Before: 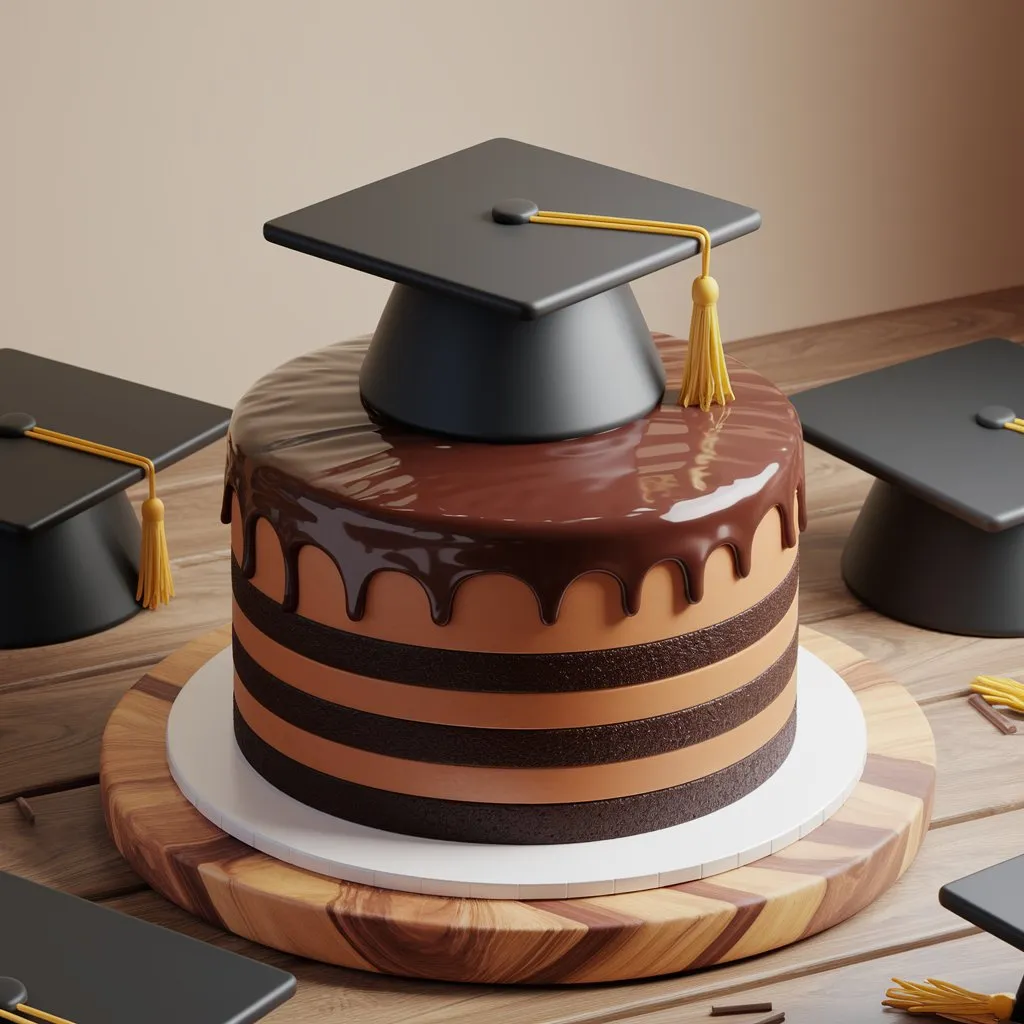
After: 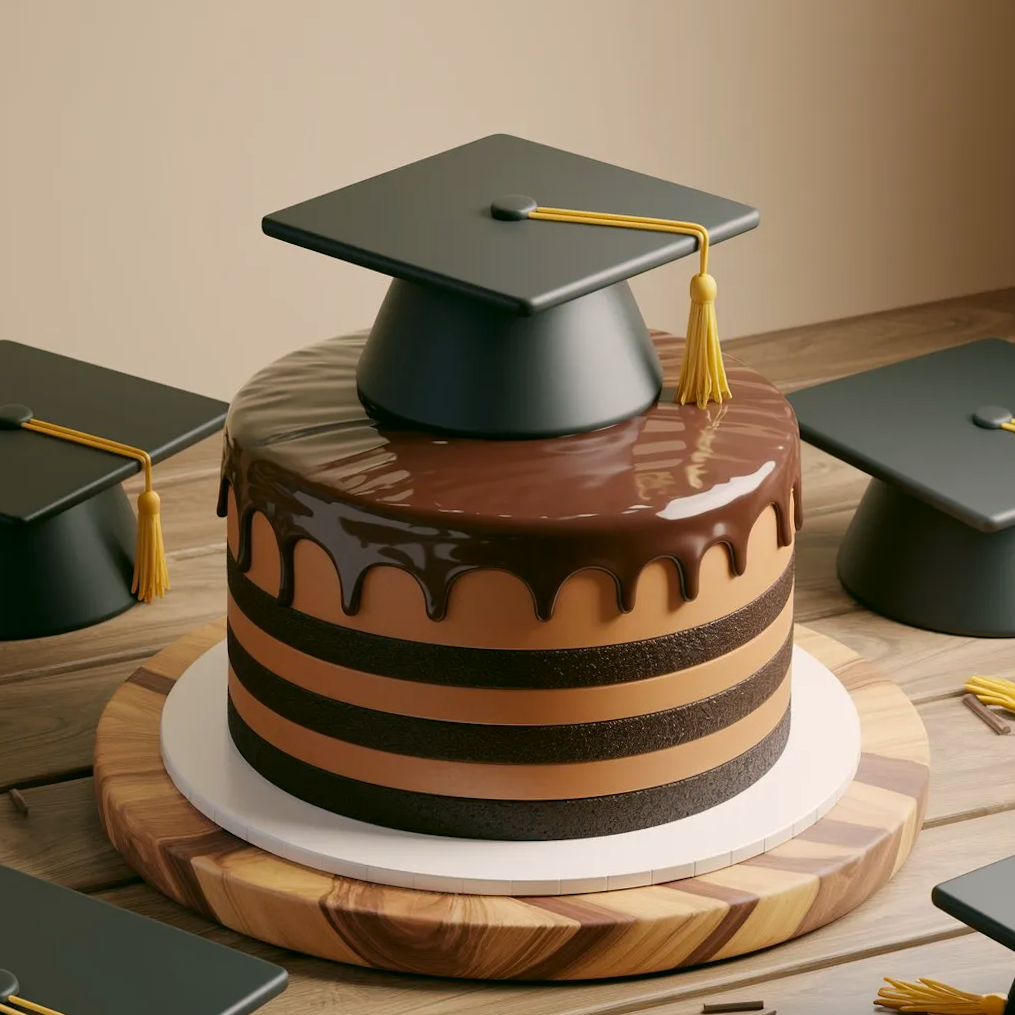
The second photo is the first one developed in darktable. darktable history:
crop and rotate: angle -0.5°
color correction: highlights a* 4.02, highlights b* 4.98, shadows a* -7.55, shadows b* 4.98
